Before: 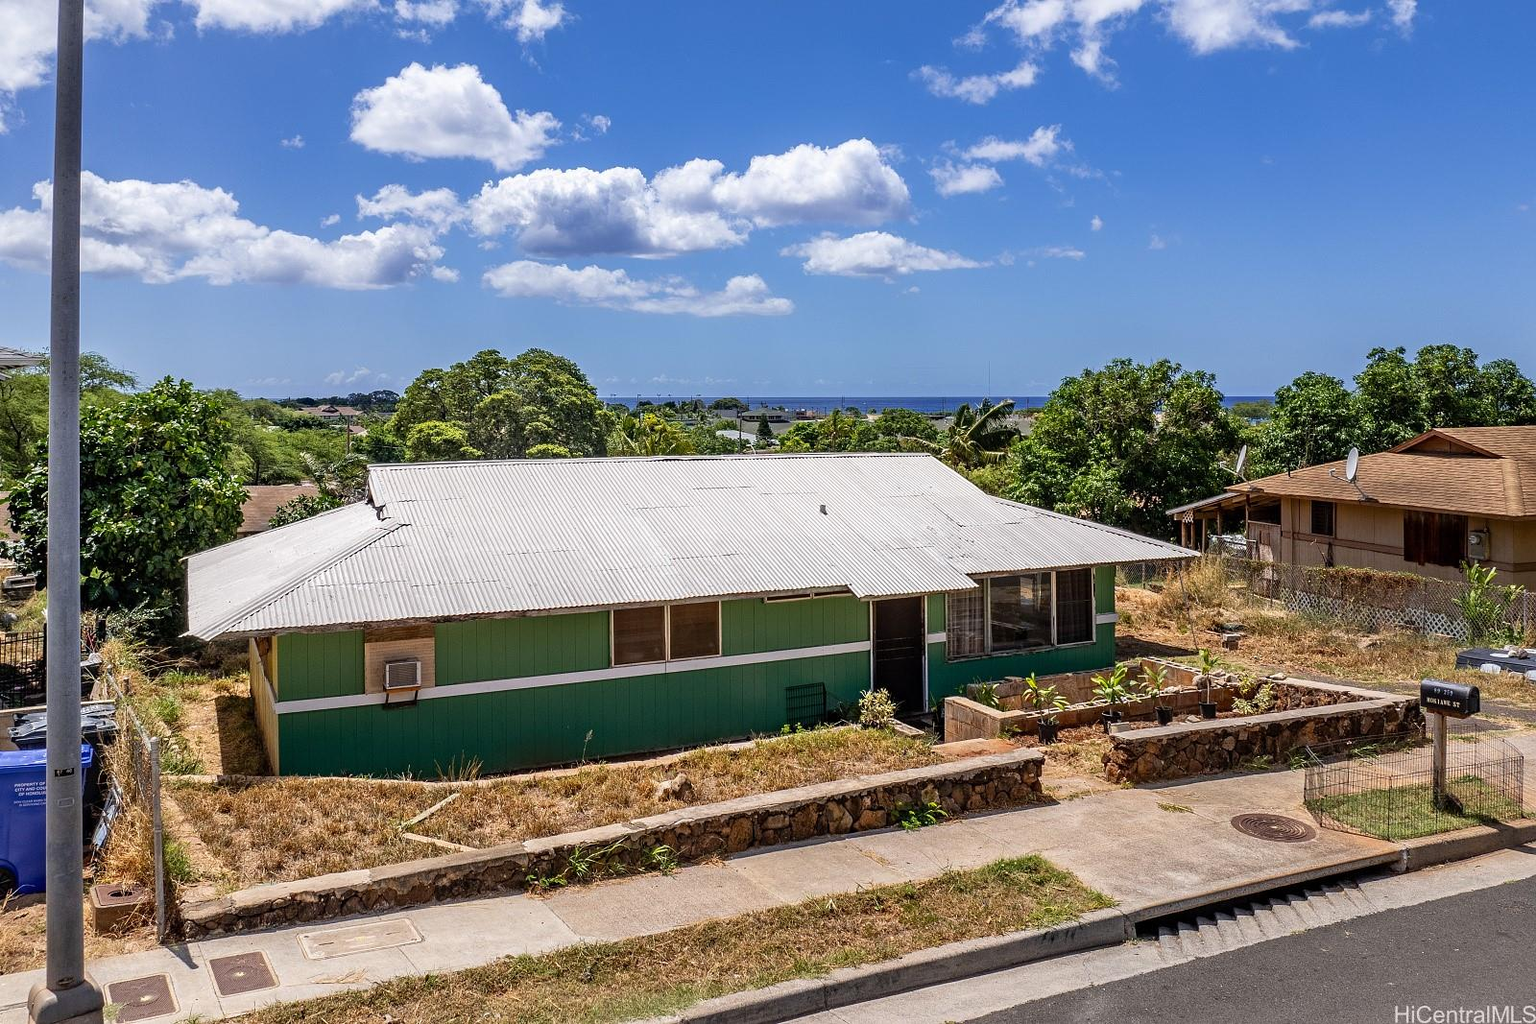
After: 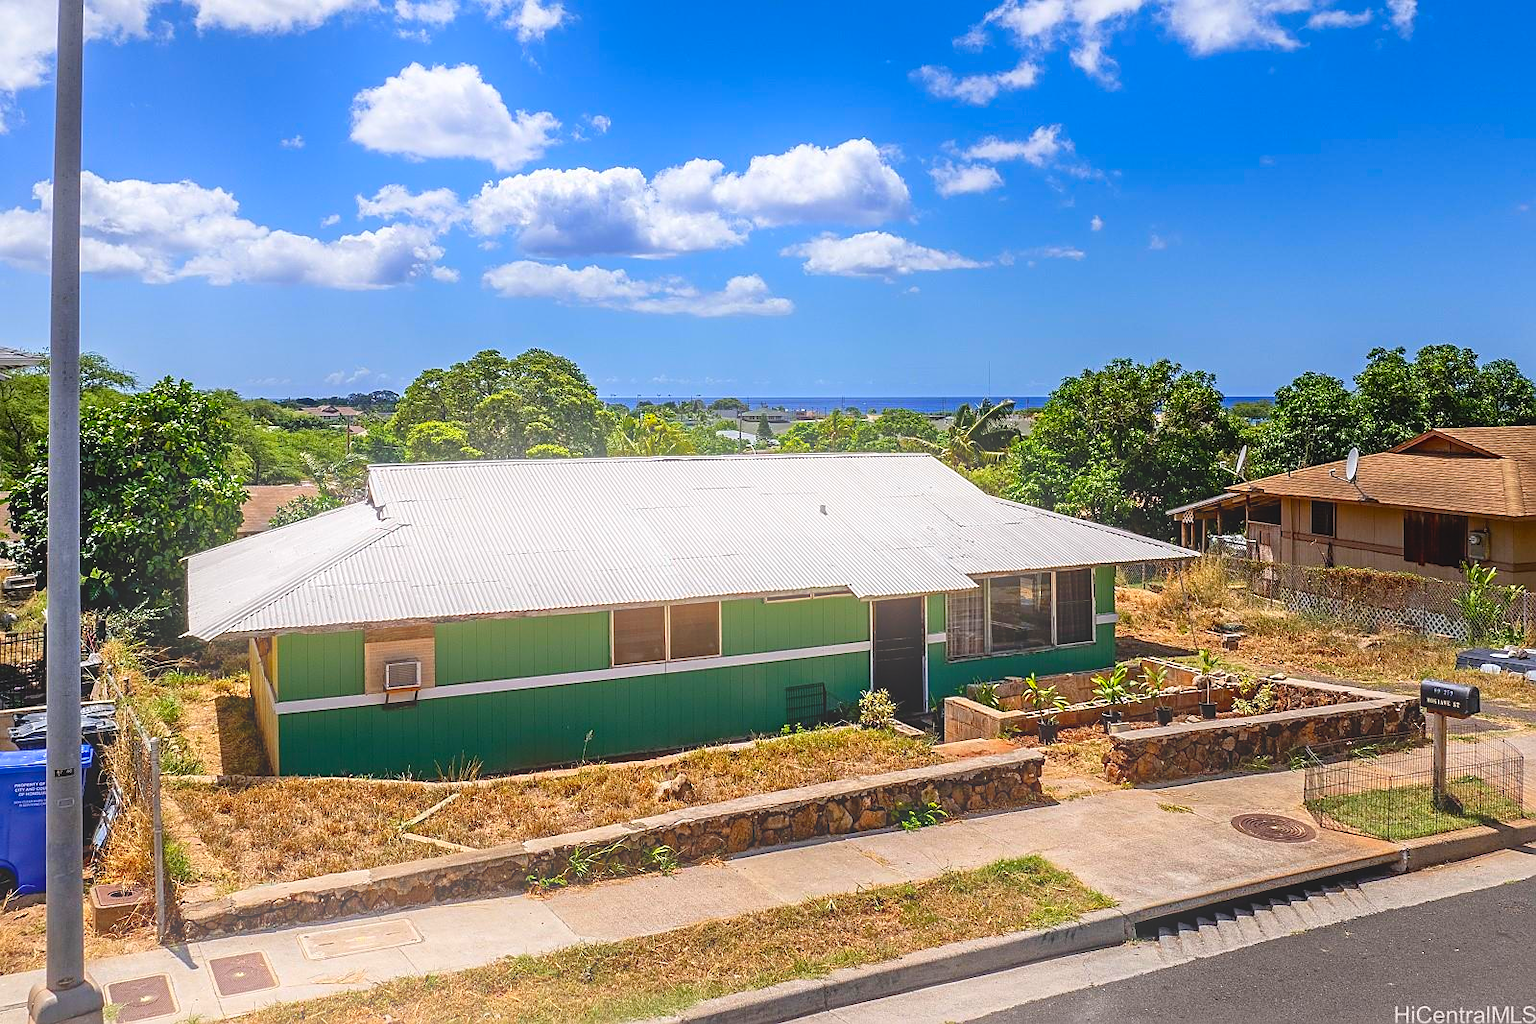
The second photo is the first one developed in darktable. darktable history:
contrast brightness saturation: brightness -0.02, saturation 0.35
bloom: on, module defaults
shadows and highlights: shadows 35, highlights -35, soften with gaussian
sharpen: radius 1.864, amount 0.398, threshold 1.271
